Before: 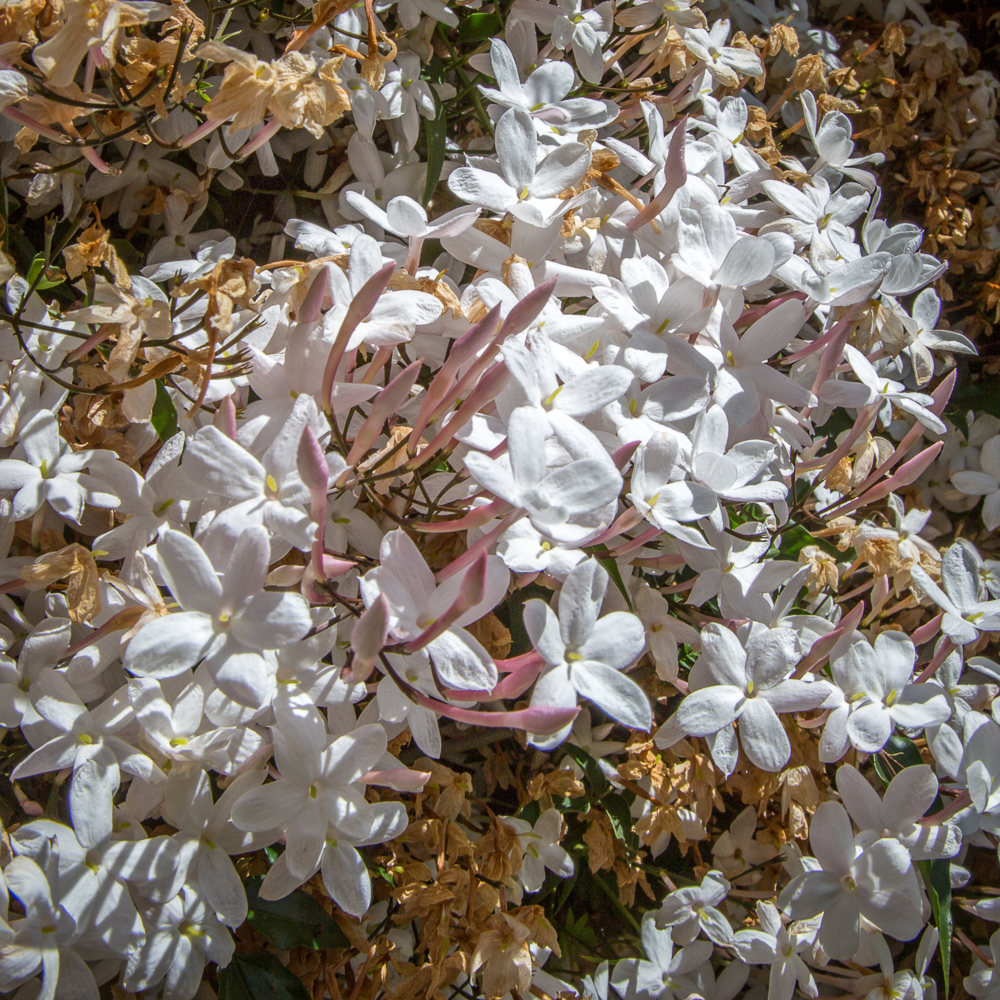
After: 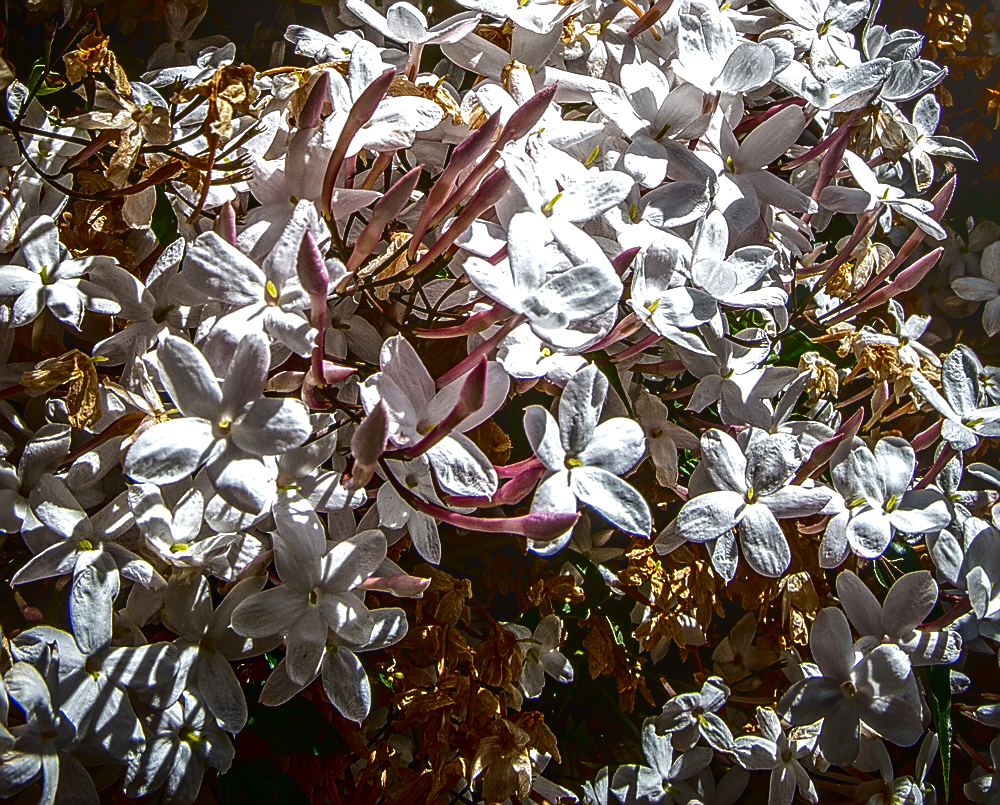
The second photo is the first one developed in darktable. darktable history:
local contrast: highlights 3%, shadows 6%, detail 134%
contrast brightness saturation: contrast 0.094, brightness -0.599, saturation 0.169
tone equalizer: -8 EV -0.721 EV, -7 EV -0.733 EV, -6 EV -0.622 EV, -5 EV -0.424 EV, -3 EV 0.386 EV, -2 EV 0.6 EV, -1 EV 0.681 EV, +0 EV 0.745 EV, edges refinement/feathering 500, mask exposure compensation -1.57 EV, preserve details no
crop and rotate: top 19.455%
sharpen: radius 1.408, amount 1.259, threshold 0.64
levels: levels [0, 0.492, 0.984]
